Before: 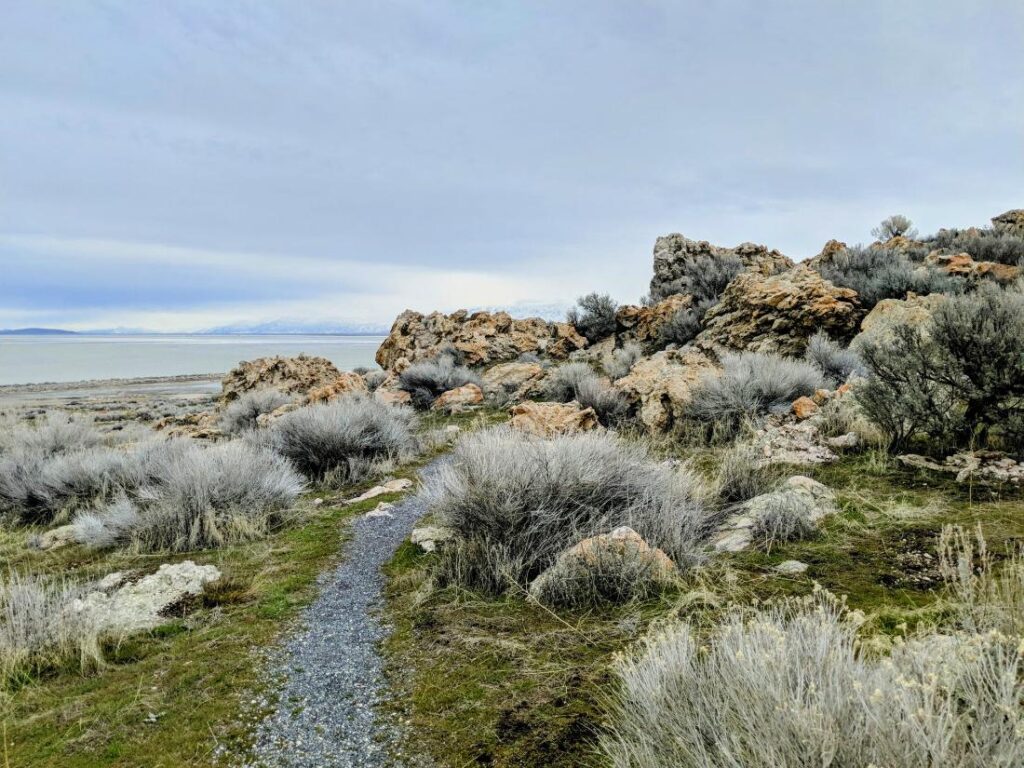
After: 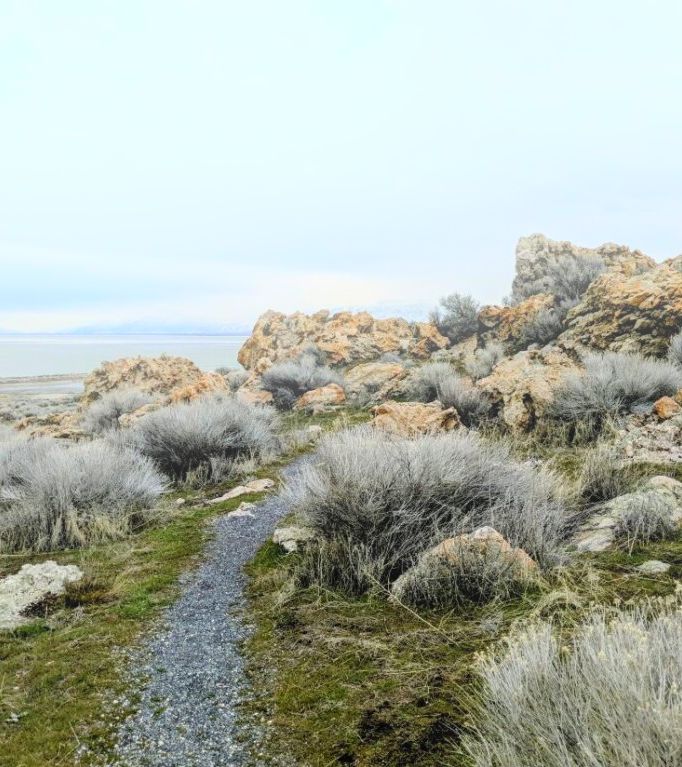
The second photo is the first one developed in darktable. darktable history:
crop and rotate: left 13.537%, right 19.796%
bloom: on, module defaults
